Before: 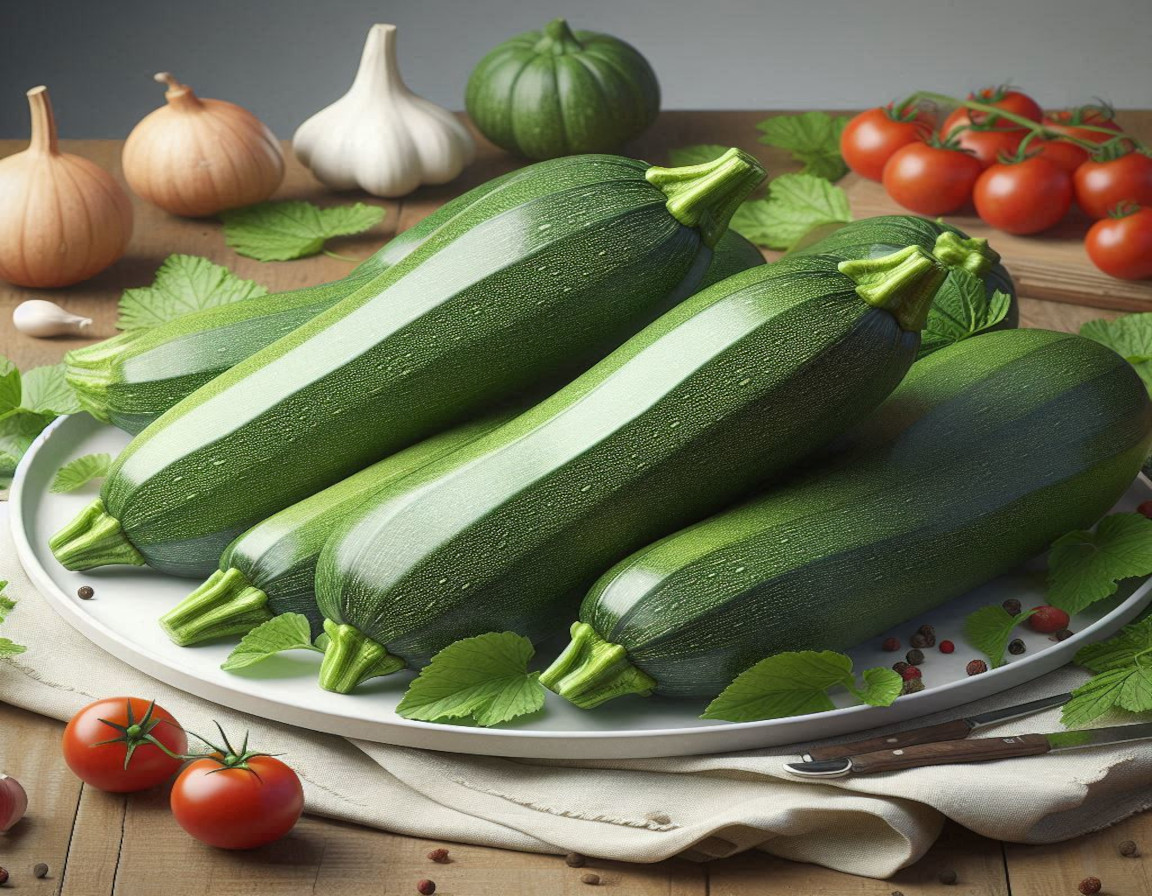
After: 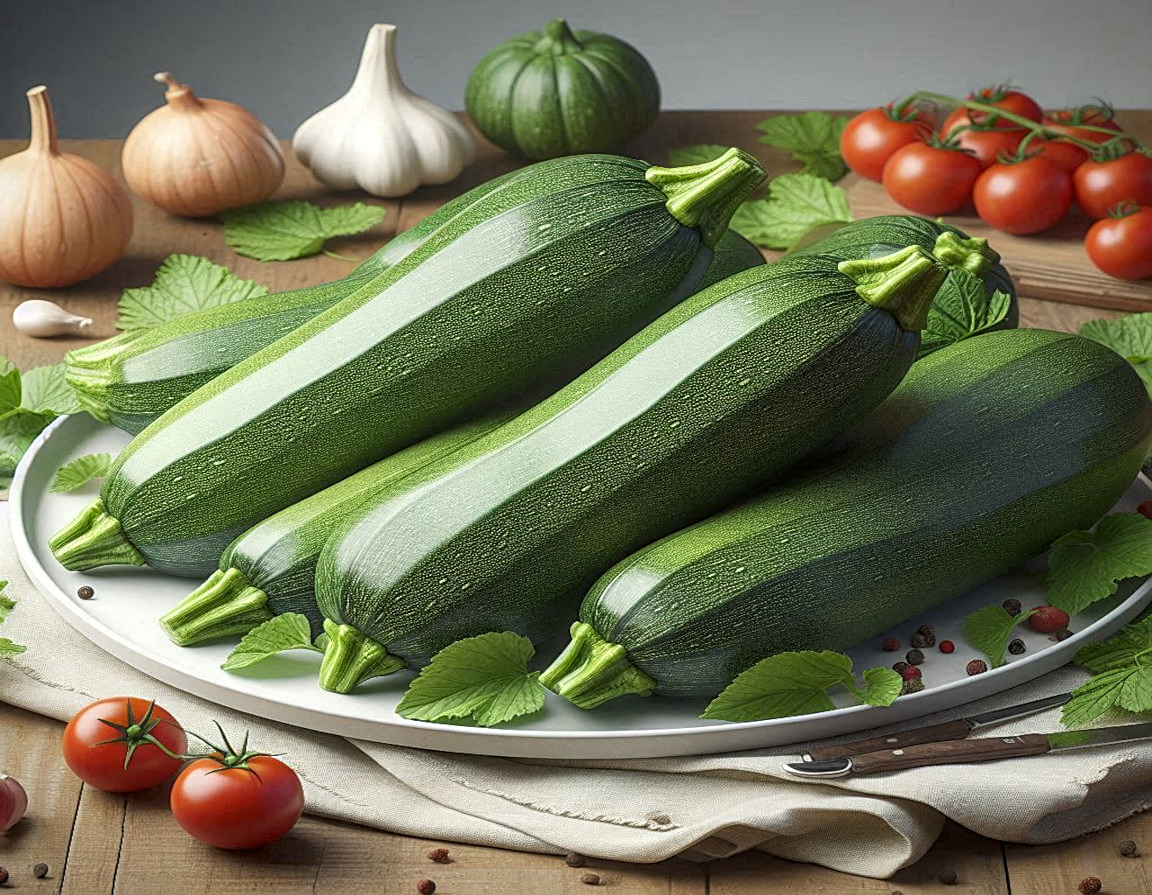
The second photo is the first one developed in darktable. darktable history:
crop: bottom 0.071%
sharpen: on, module defaults
local contrast: on, module defaults
